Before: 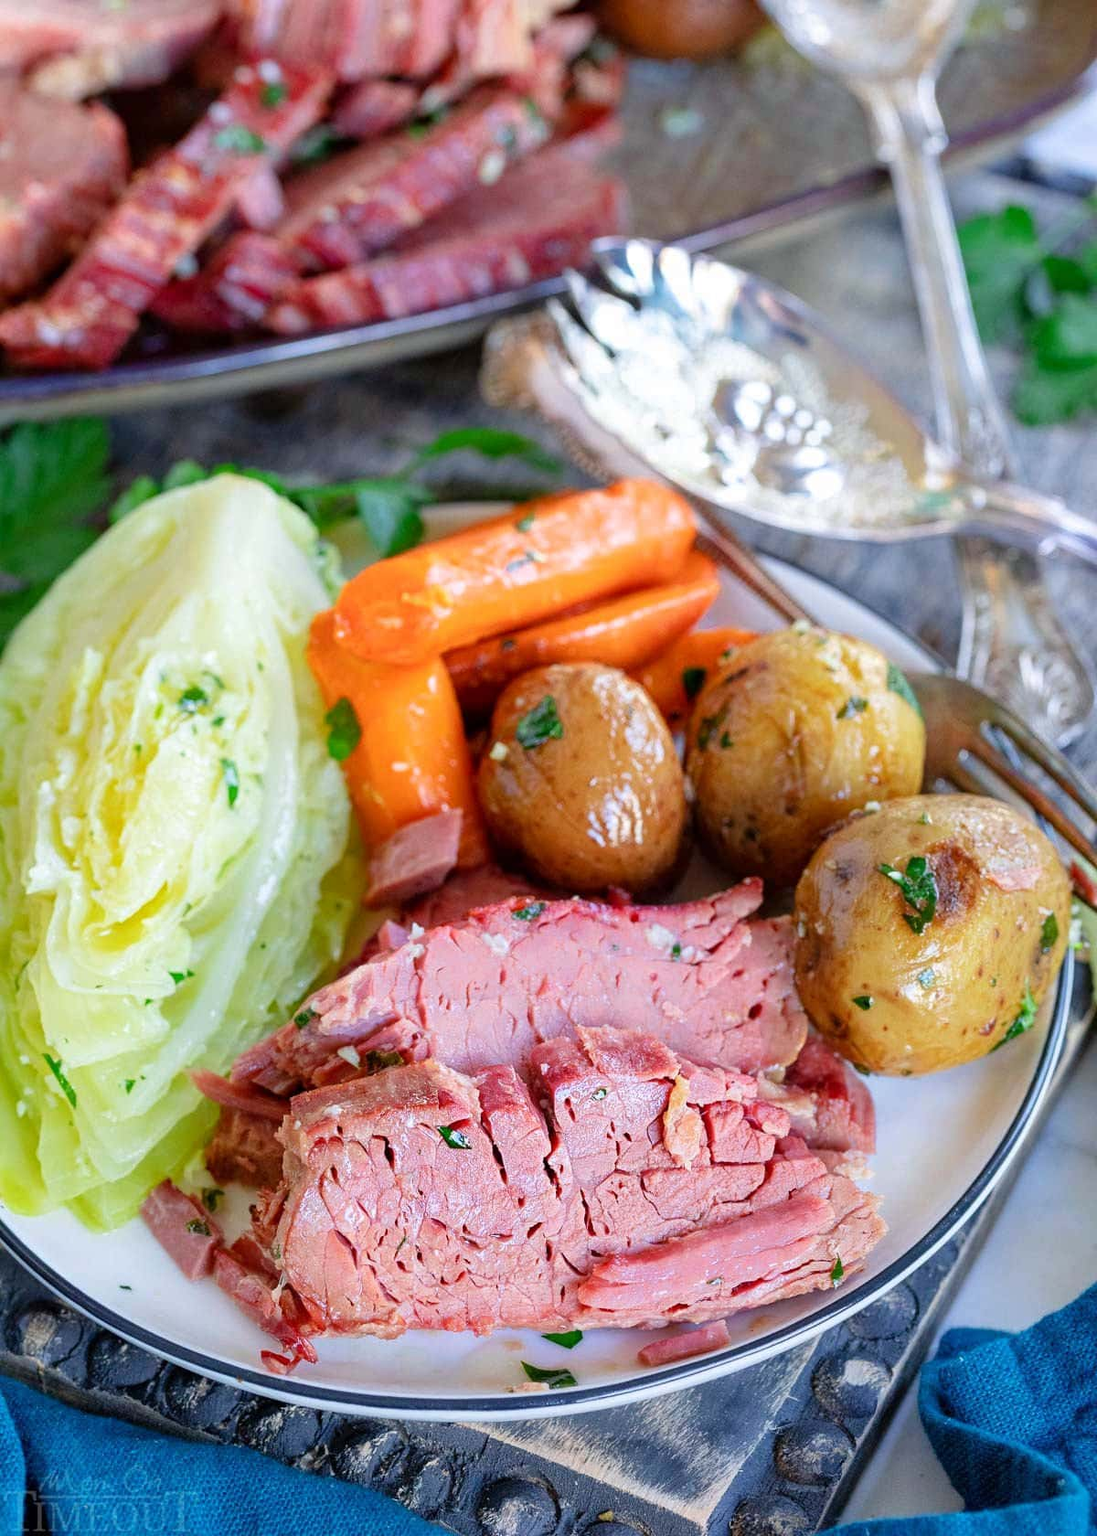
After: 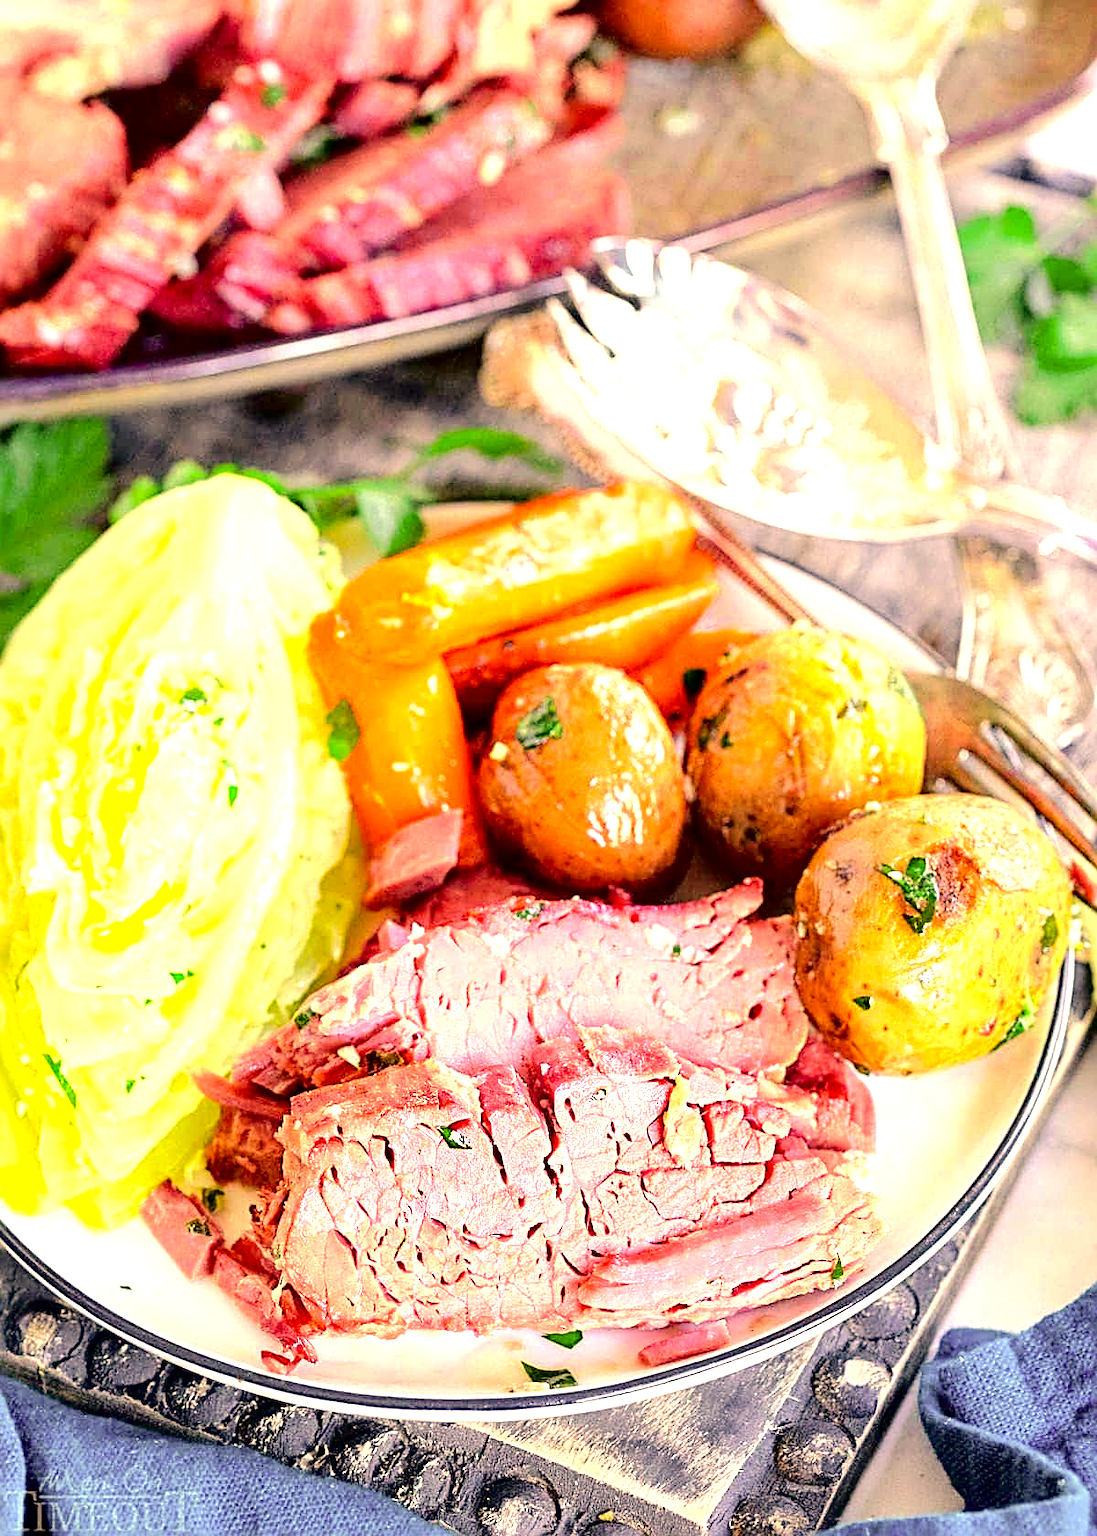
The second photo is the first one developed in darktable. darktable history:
tone curve: curves: ch0 [(0.003, 0) (0.066, 0.017) (0.163, 0.09) (0.264, 0.238) (0.395, 0.421) (0.517, 0.56) (0.688, 0.743) (0.791, 0.814) (1, 1)]; ch1 [(0, 0) (0.164, 0.115) (0.337, 0.332) (0.39, 0.398) (0.464, 0.461) (0.501, 0.5) (0.507, 0.503) (0.534, 0.537) (0.577, 0.59) (0.652, 0.681) (0.733, 0.749) (0.811, 0.796) (1, 1)]; ch2 [(0, 0) (0.337, 0.382) (0.464, 0.476) (0.501, 0.502) (0.527, 0.54) (0.551, 0.565) (0.6, 0.59) (0.687, 0.675) (1, 1)], color space Lab, independent channels, preserve colors none
color correction: highlights a* 15, highlights b* 31.55
sharpen: radius 2.676, amount 0.669
exposure: black level correction 0.001, exposure 1.3 EV, compensate highlight preservation false
